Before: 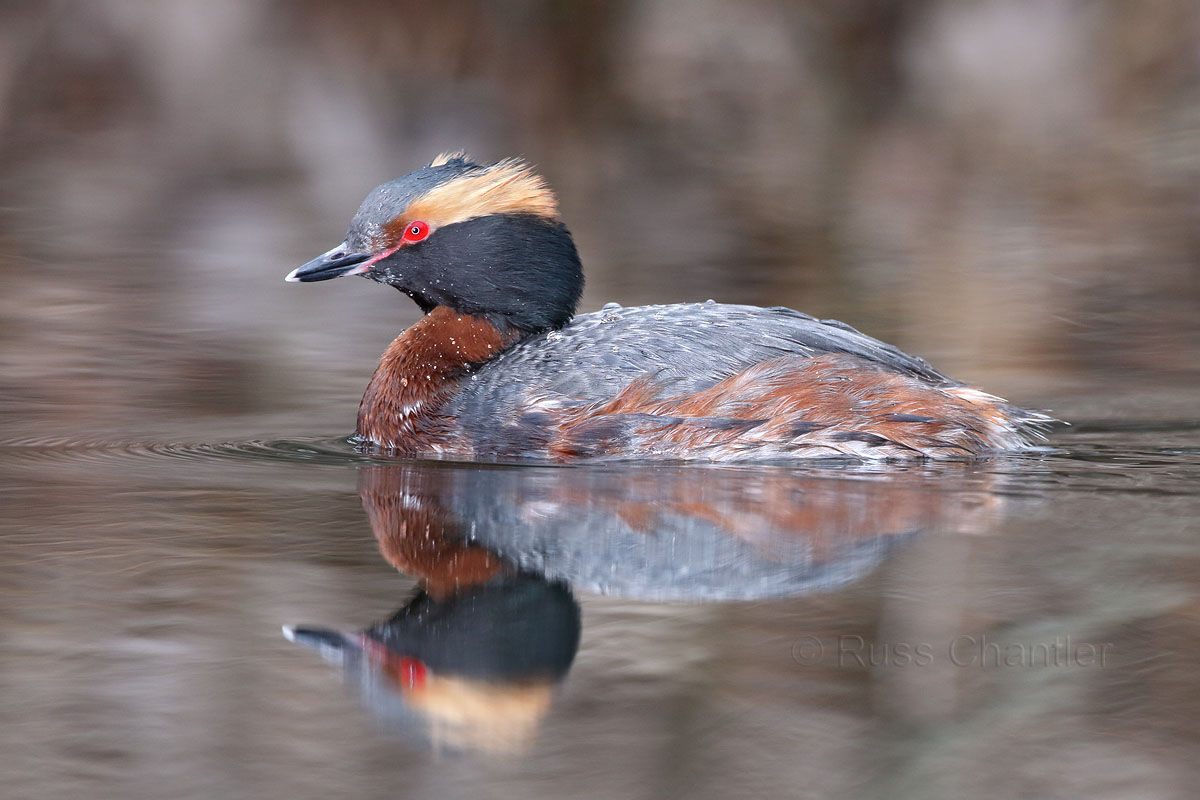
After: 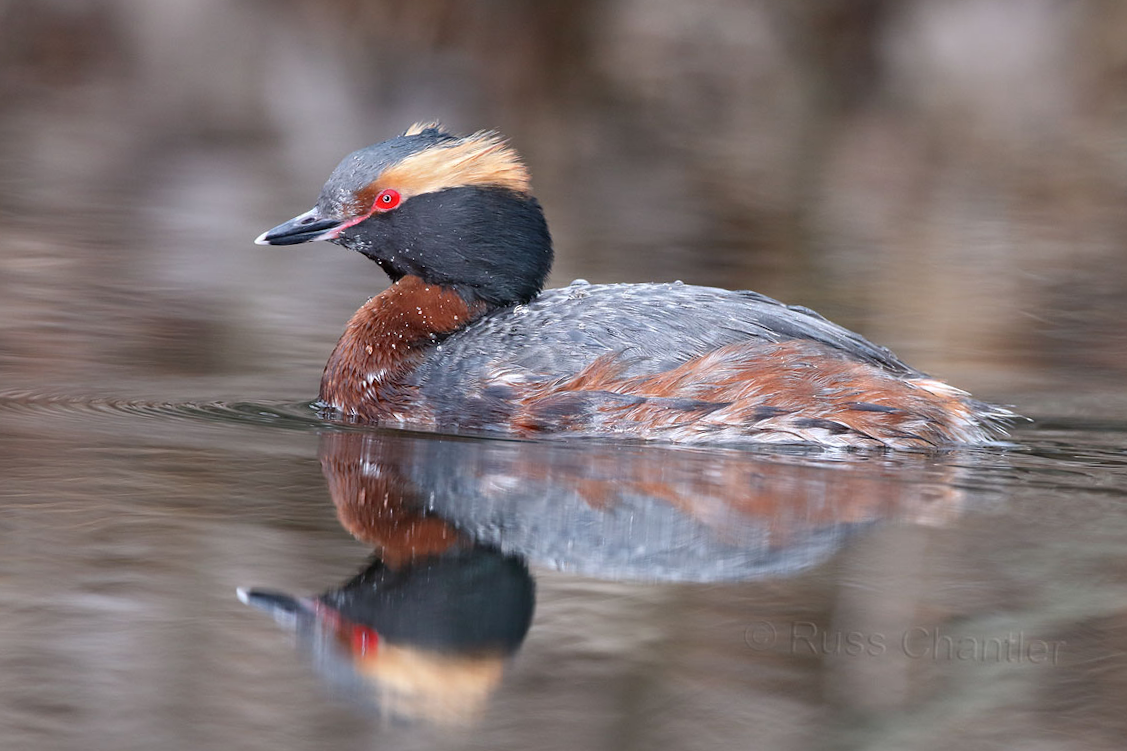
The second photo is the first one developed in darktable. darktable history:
crop and rotate: angle -2.48°
